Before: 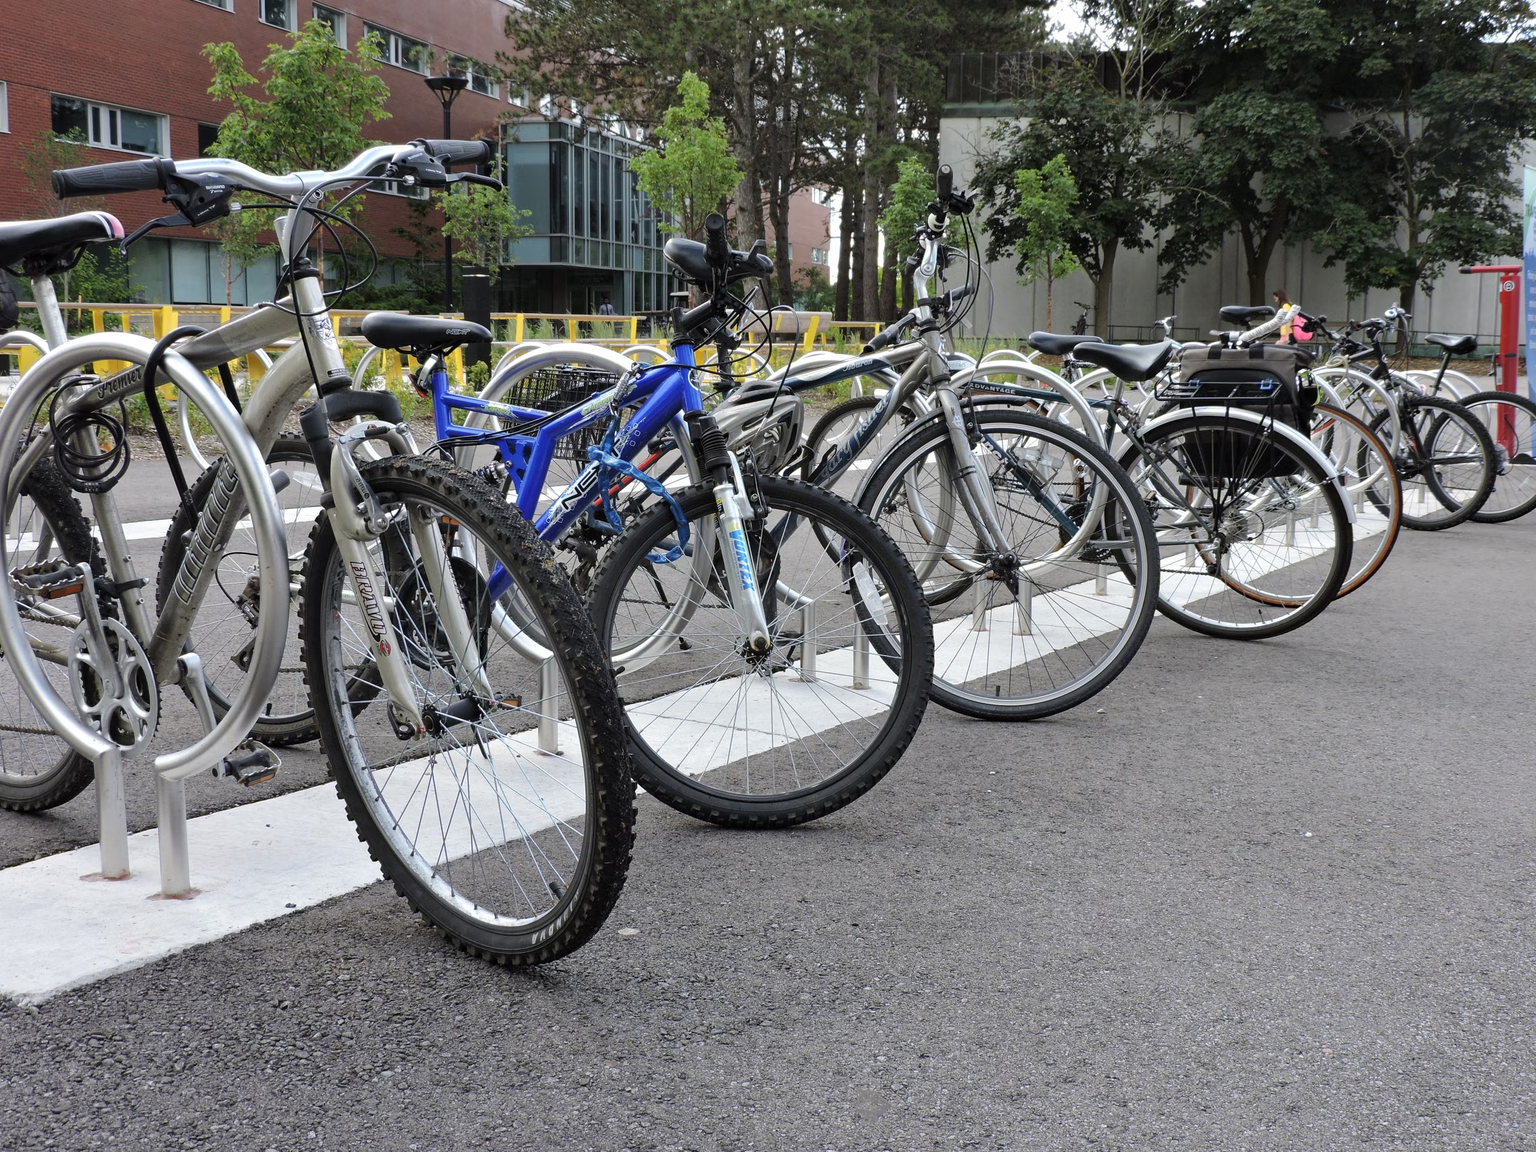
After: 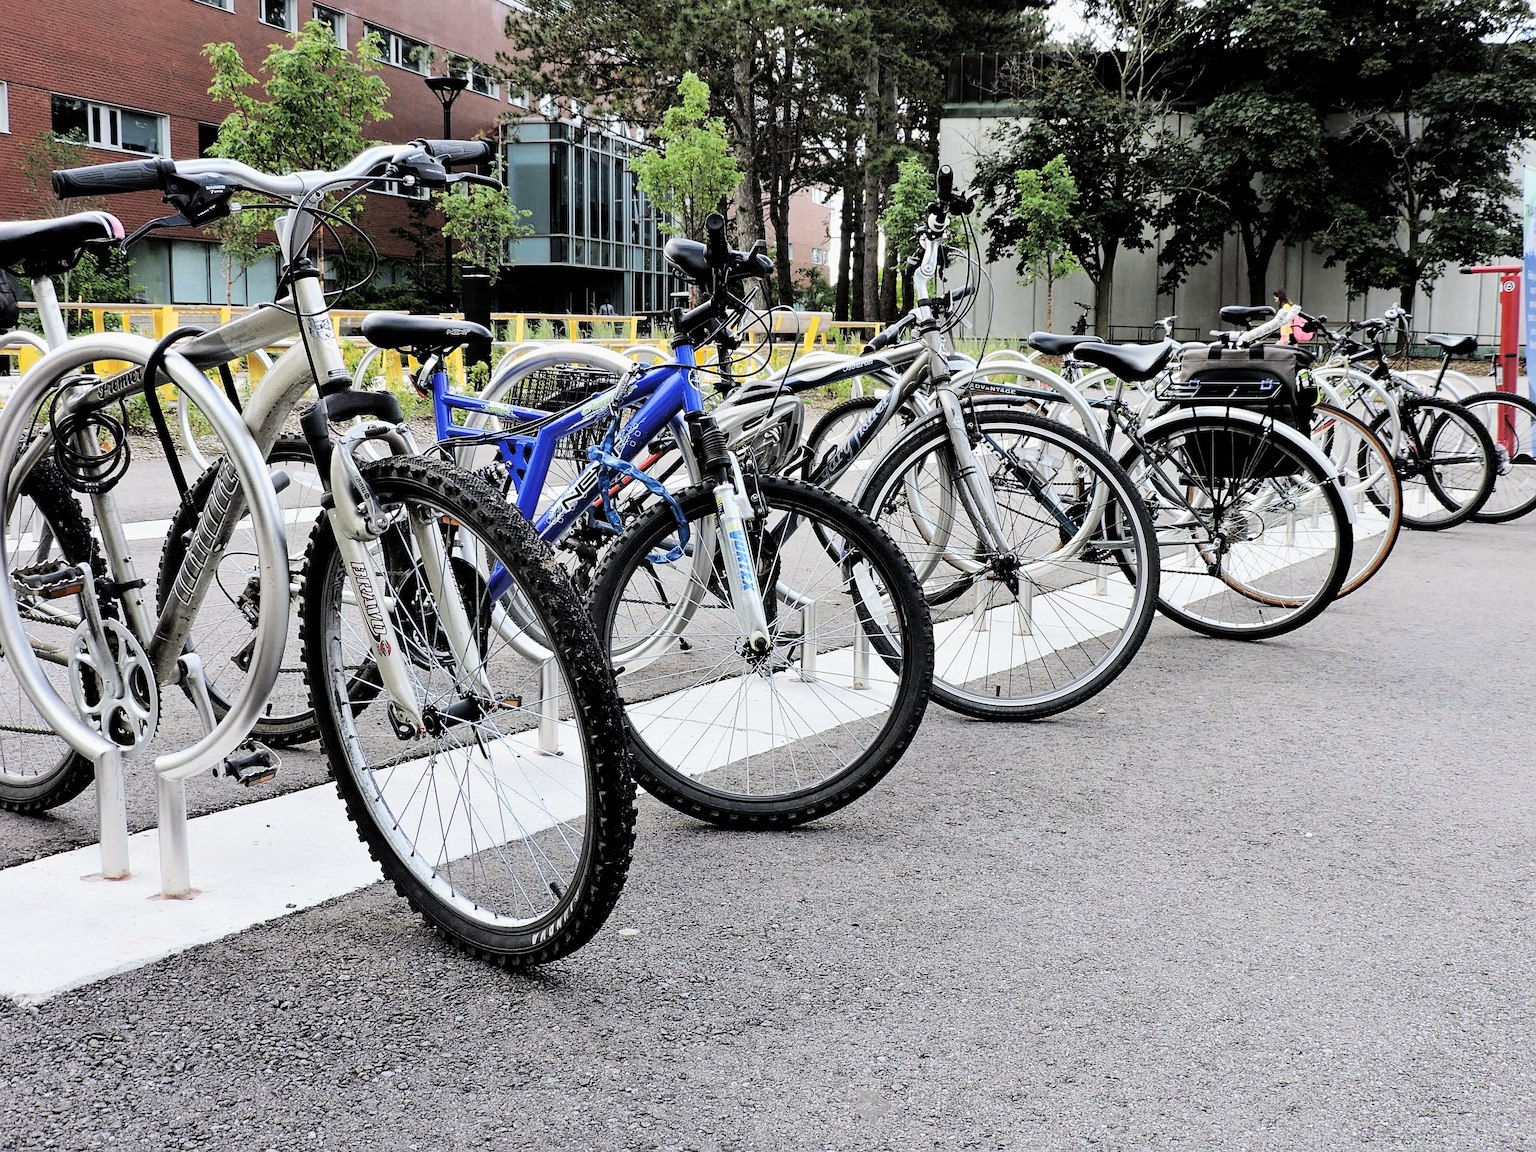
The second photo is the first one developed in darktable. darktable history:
filmic rgb: black relative exposure -5.09 EV, white relative exposure 3.95 EV, threshold 3 EV, hardness 2.9, contrast 1.487, iterations of high-quality reconstruction 0, enable highlight reconstruction true
sharpen: on, module defaults
exposure: exposure 0.663 EV, compensate highlight preservation false
